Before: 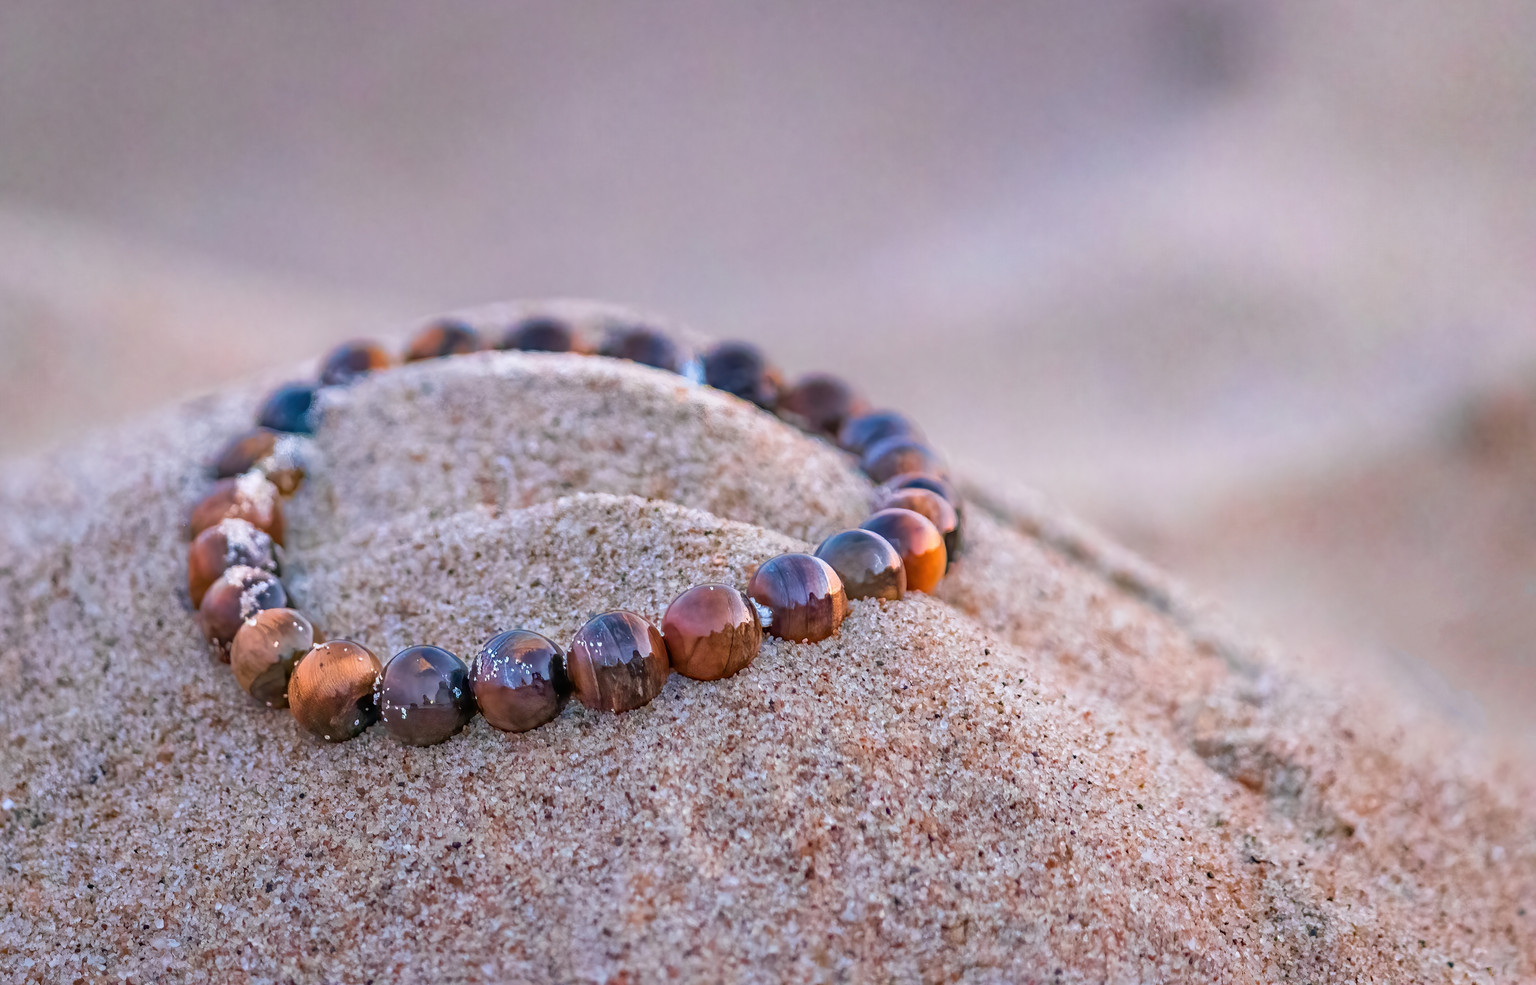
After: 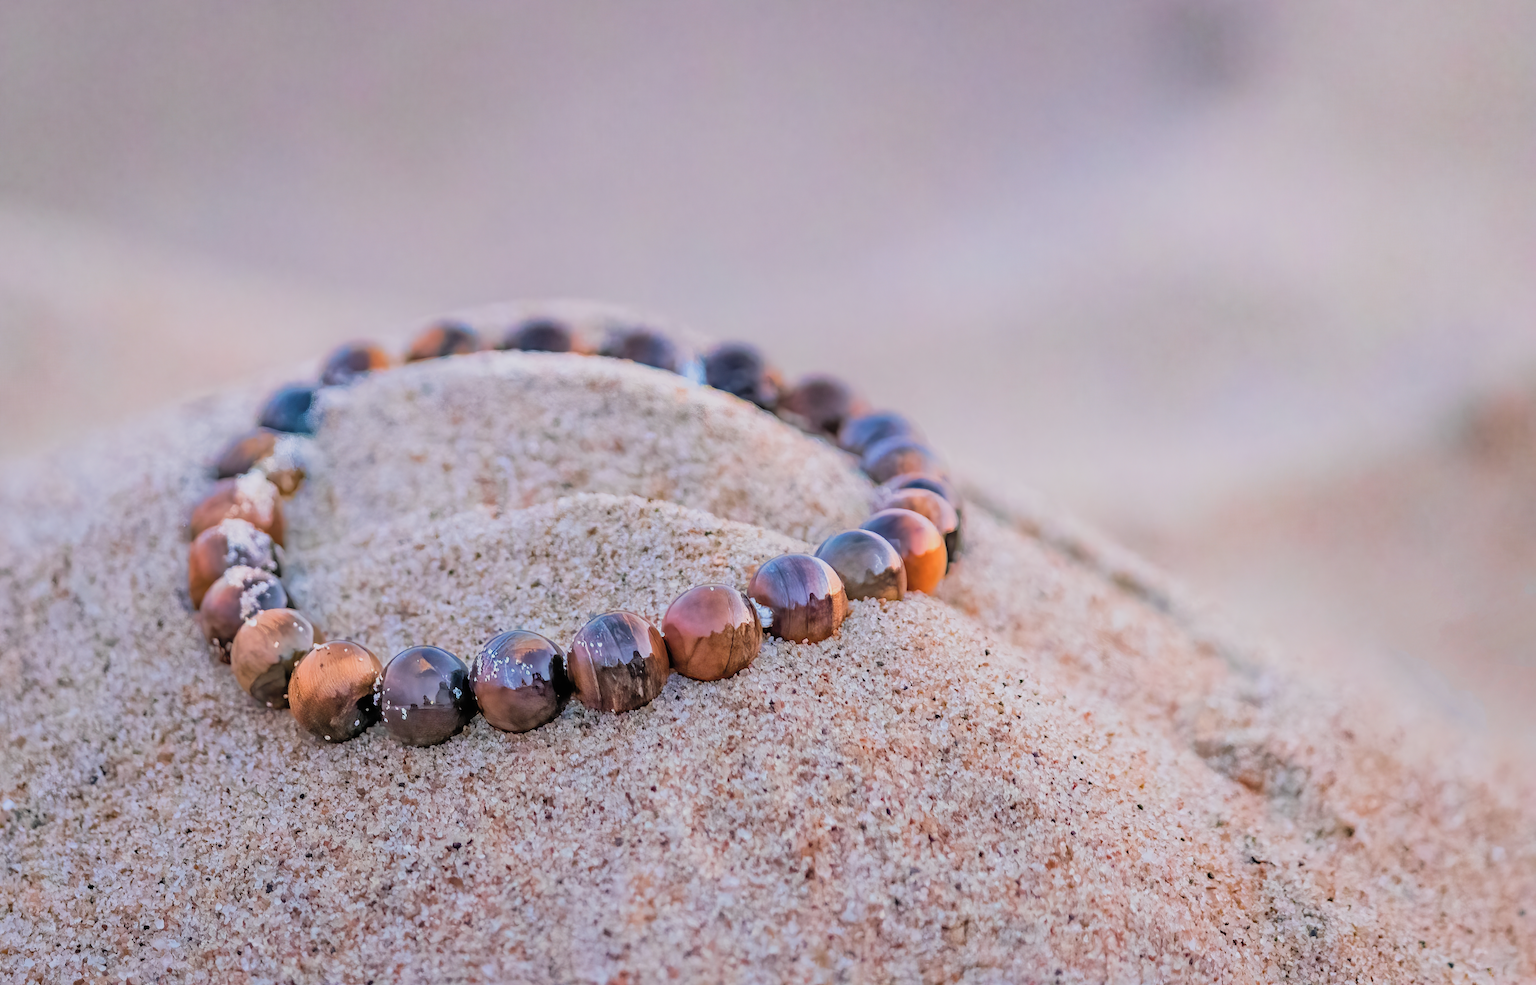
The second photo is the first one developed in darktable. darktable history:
filmic rgb: black relative exposure -7.65 EV, white relative exposure 4.56 EV, hardness 3.61, contrast 1.05
tone equalizer: -8 EV -0.55 EV
contrast brightness saturation: brightness 0.13
